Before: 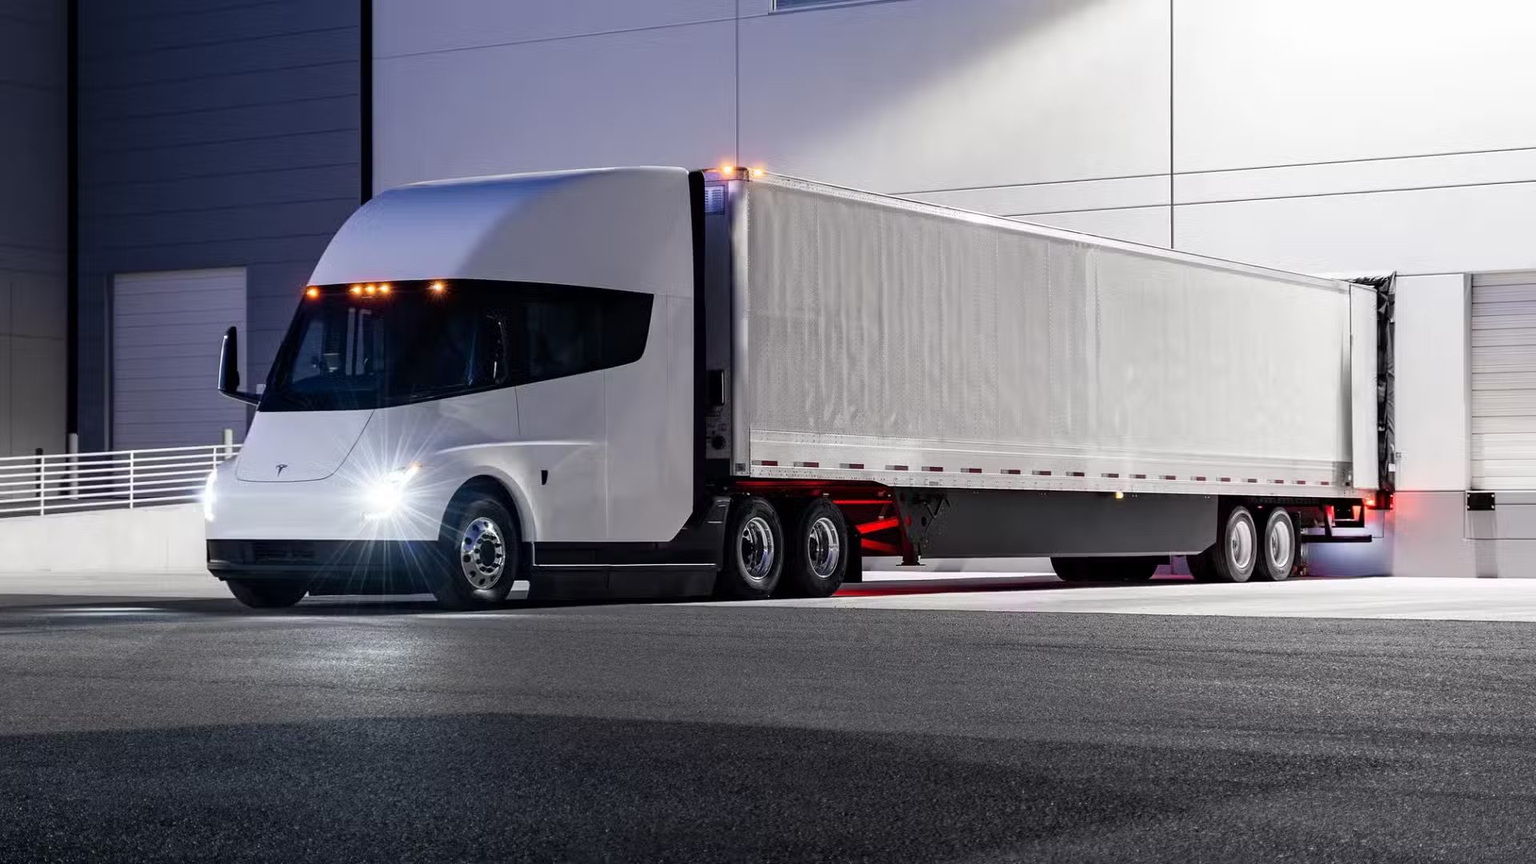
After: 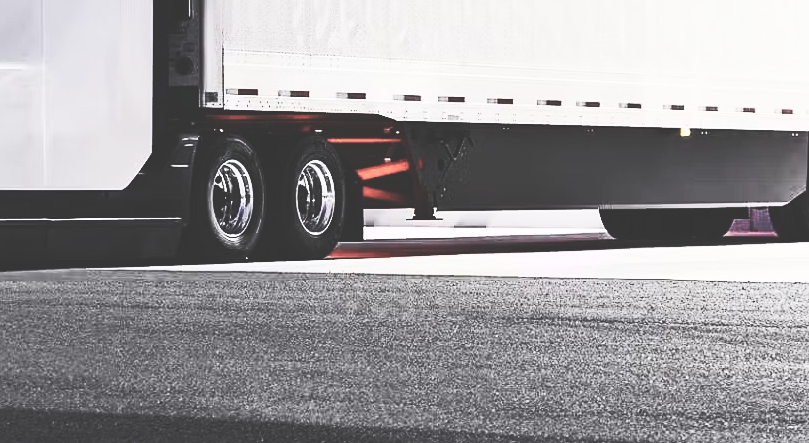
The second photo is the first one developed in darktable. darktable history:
crop: left 37.221%, top 45.169%, right 20.63%, bottom 13.777%
base curve: curves: ch0 [(0, 0.024) (0.055, 0.065) (0.121, 0.166) (0.236, 0.319) (0.693, 0.726) (1, 1)], preserve colors none
sharpen: radius 1.458, amount 0.398, threshold 1.271
contrast brightness saturation: contrast 0.57, brightness 0.57, saturation -0.34
